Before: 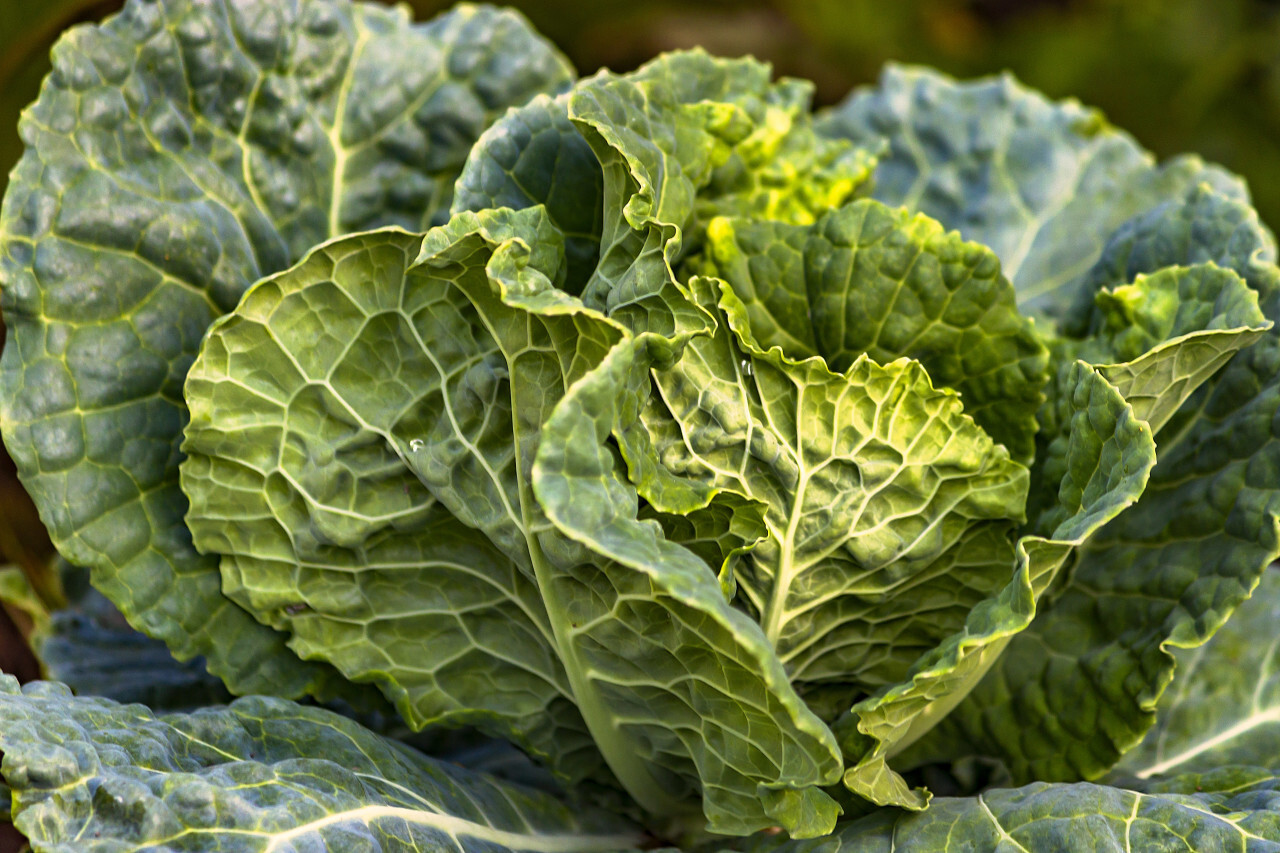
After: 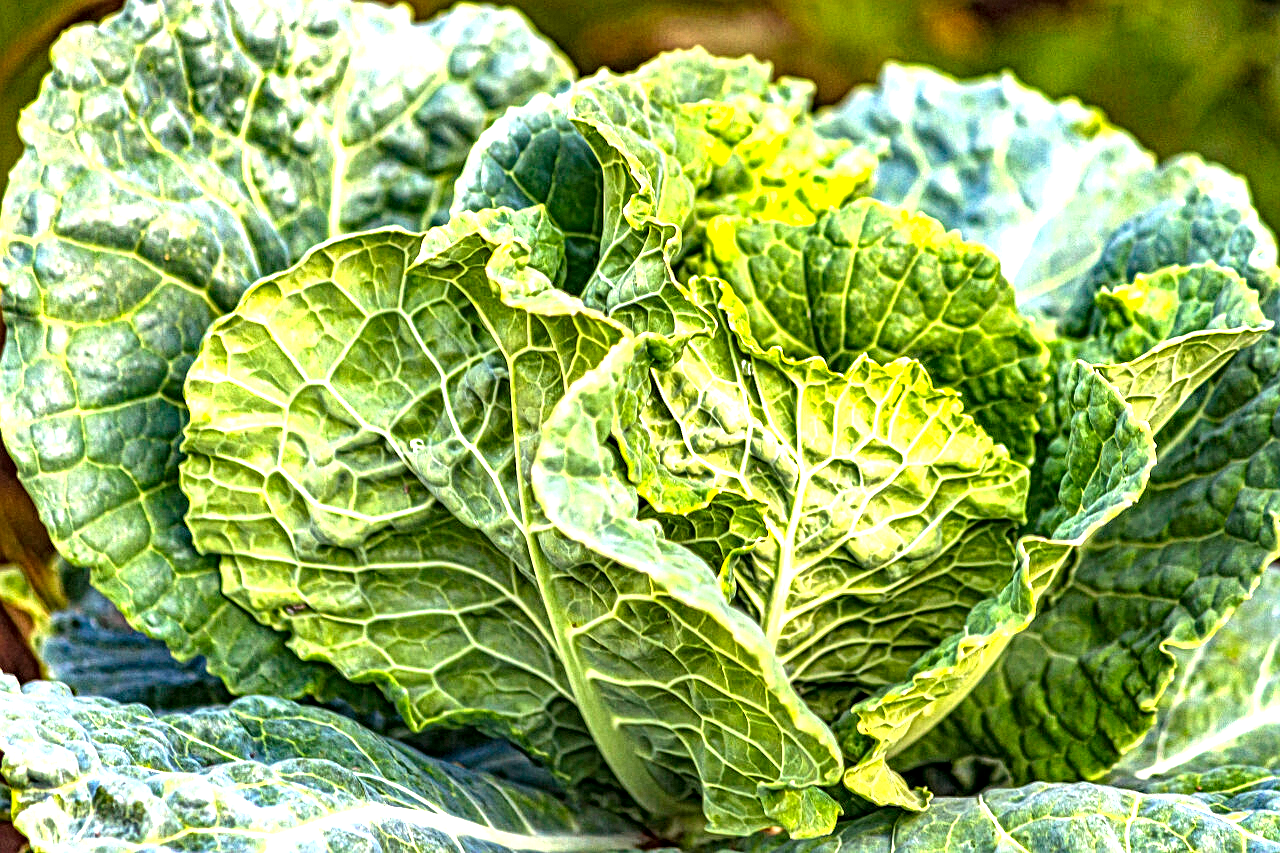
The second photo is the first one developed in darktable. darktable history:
local contrast: mode bilateral grid, contrast 19, coarseness 3, detail 299%, midtone range 0.2
exposure: black level correction 0, exposure 1.504 EV, compensate exposure bias true, compensate highlight preservation false
